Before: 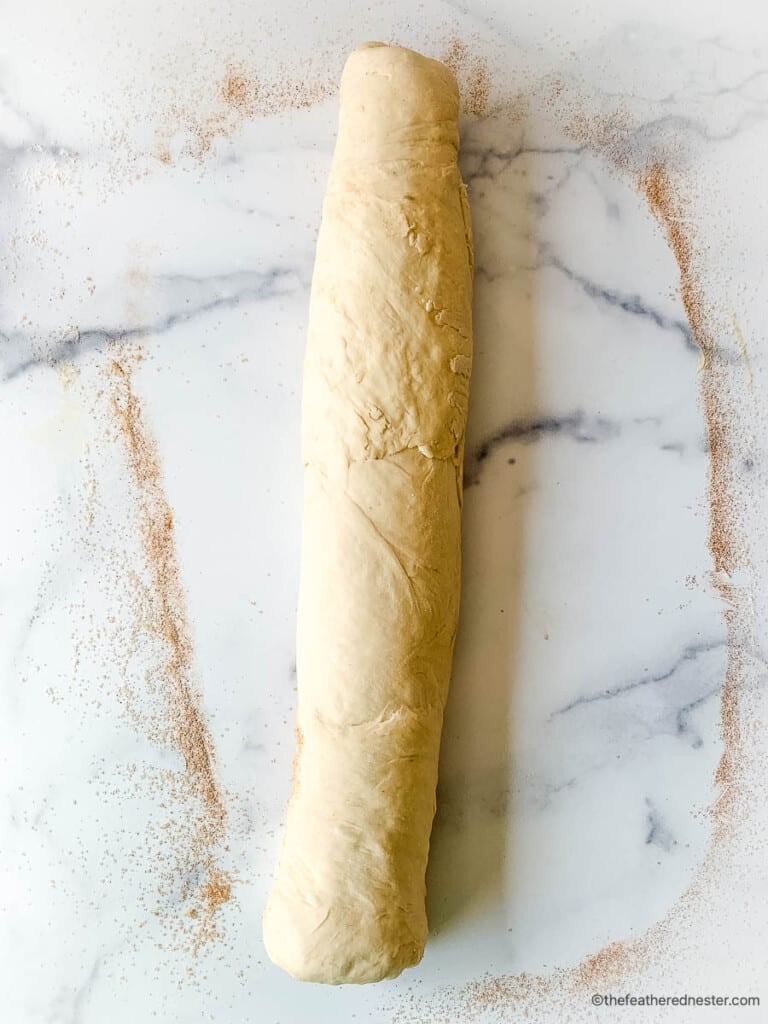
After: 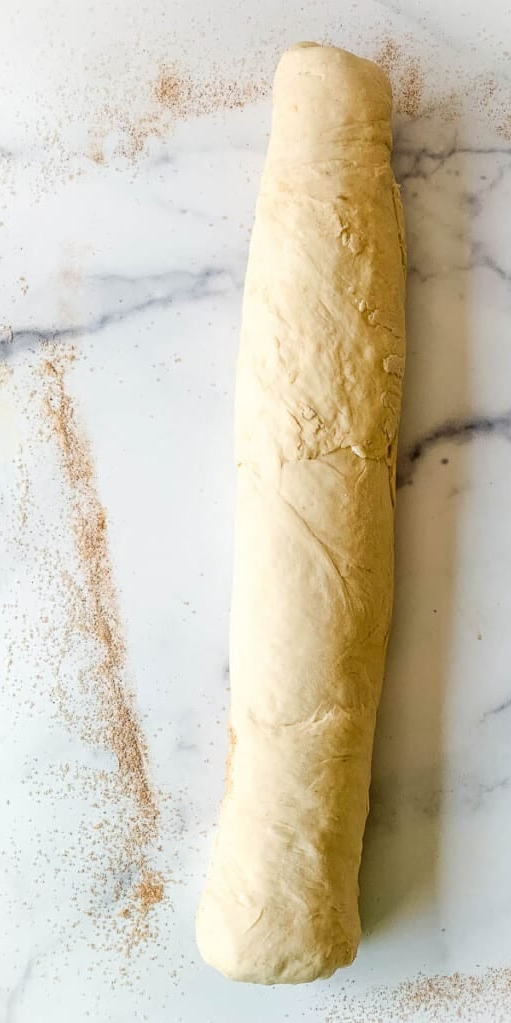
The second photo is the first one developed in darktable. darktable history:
crop and rotate: left 8.786%, right 24.548%
white balance: emerald 1
